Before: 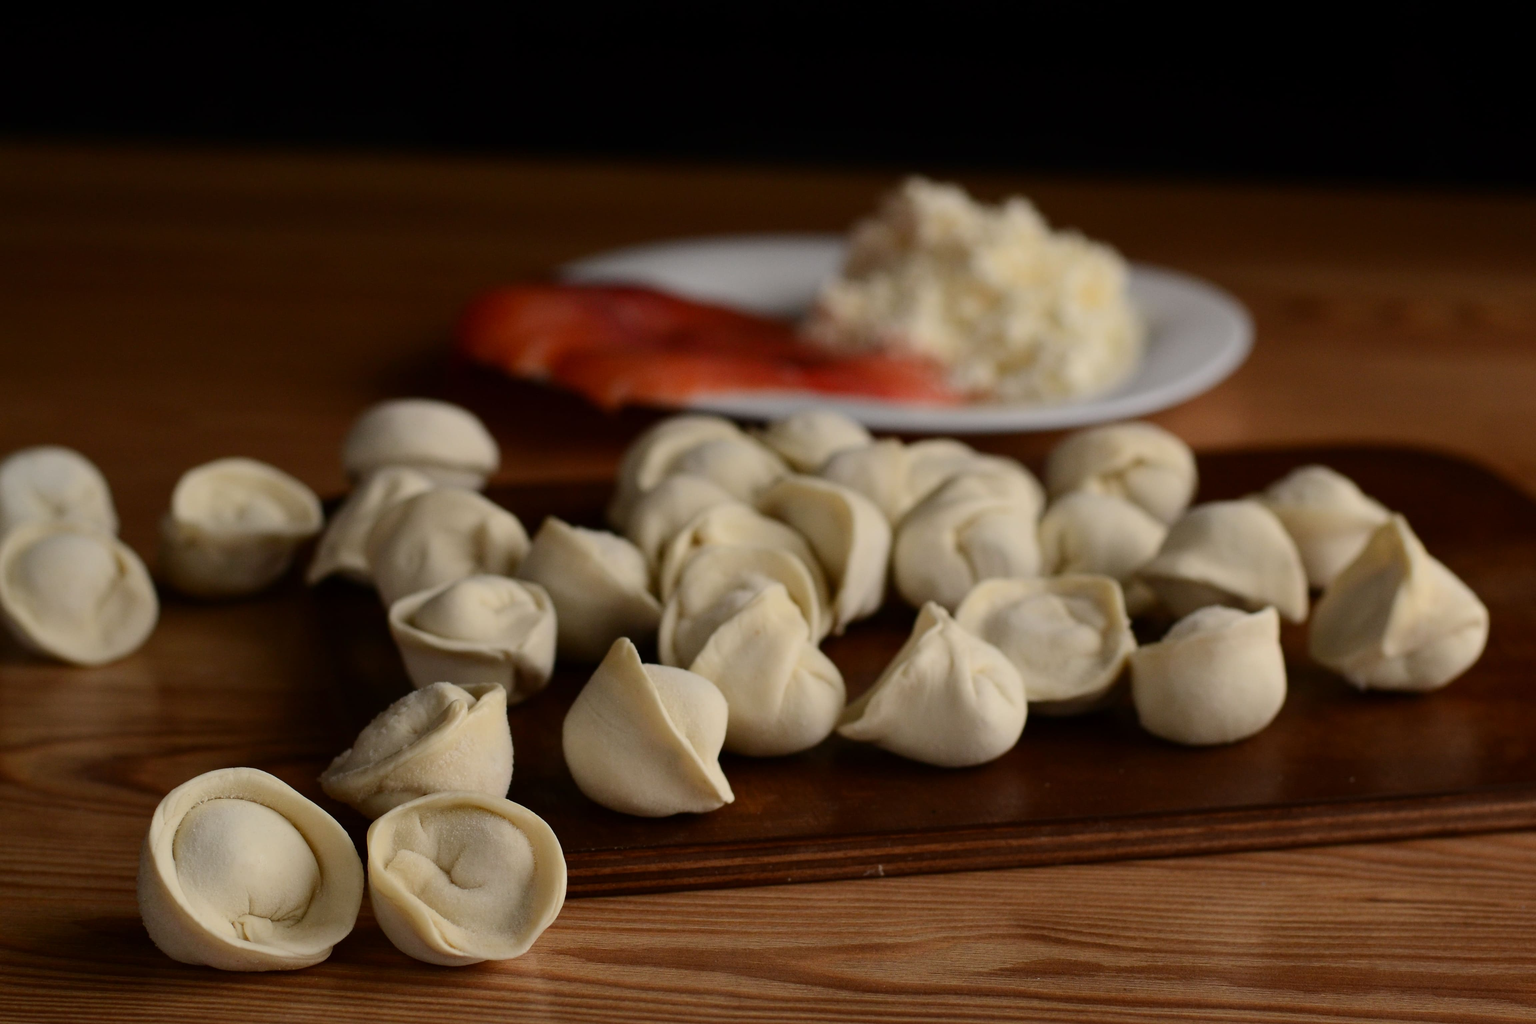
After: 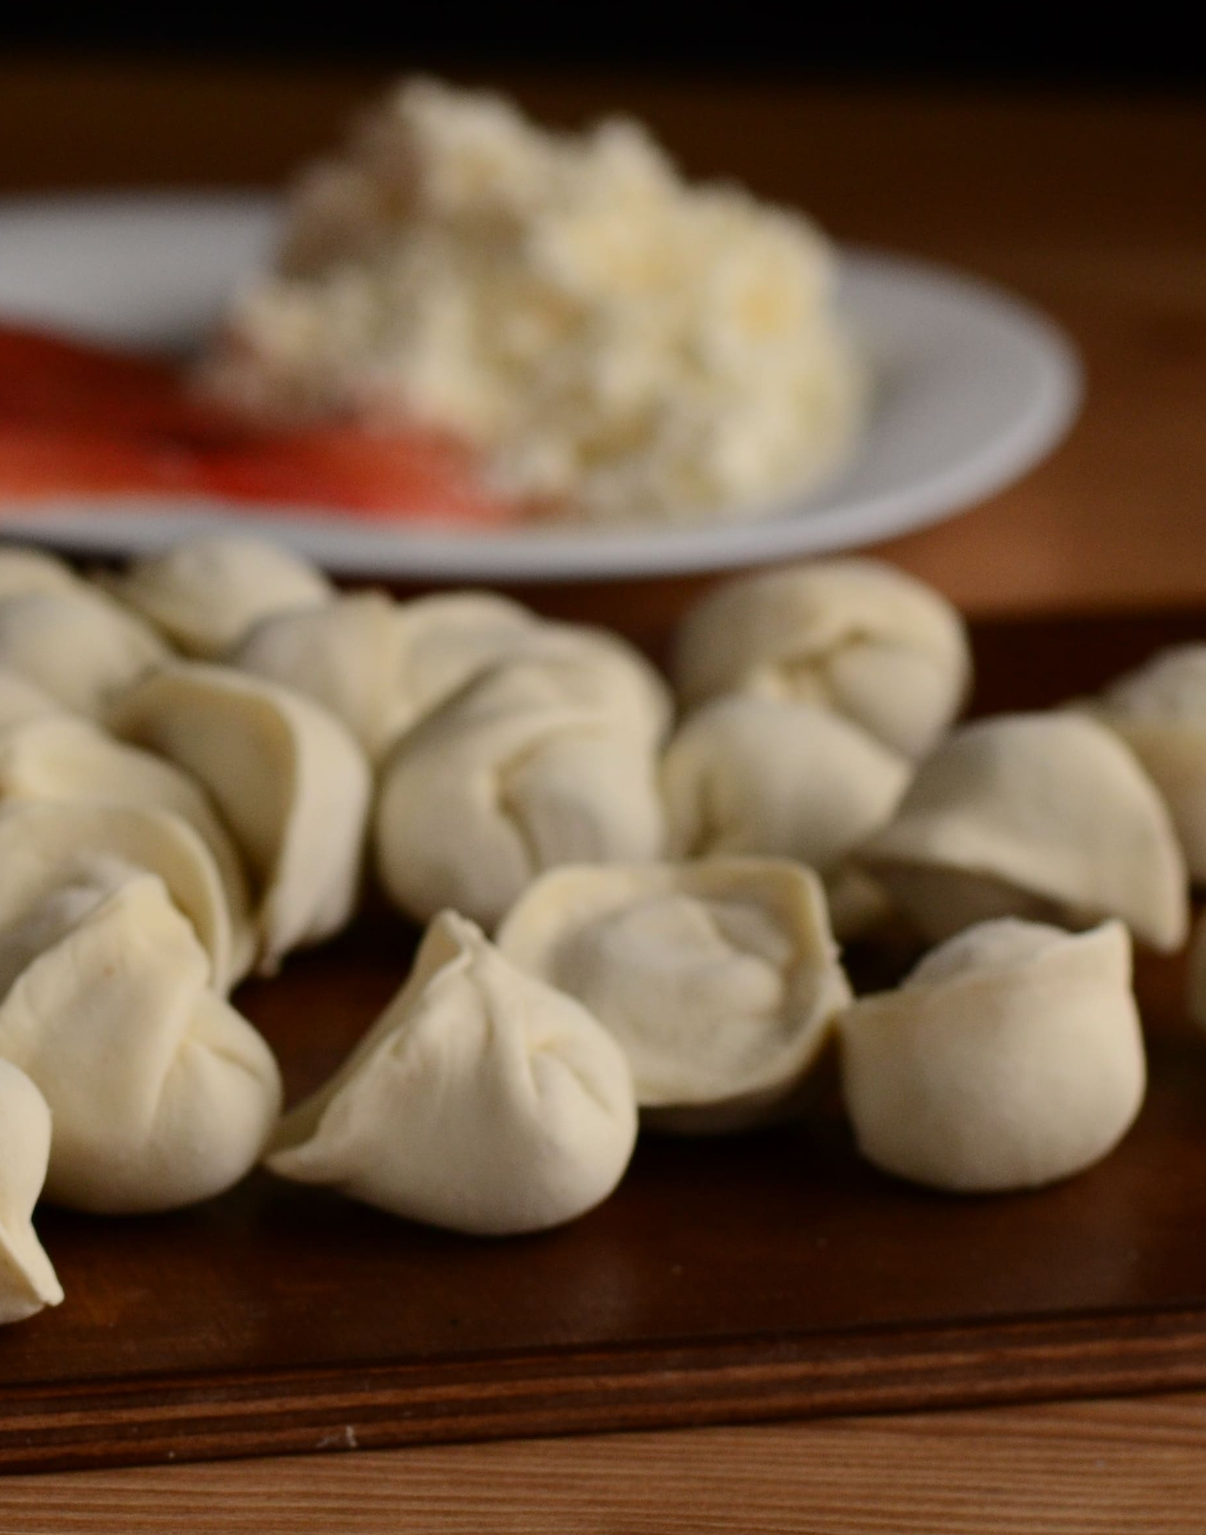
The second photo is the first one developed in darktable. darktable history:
white balance: emerald 1
crop: left 45.721%, top 13.393%, right 14.118%, bottom 10.01%
